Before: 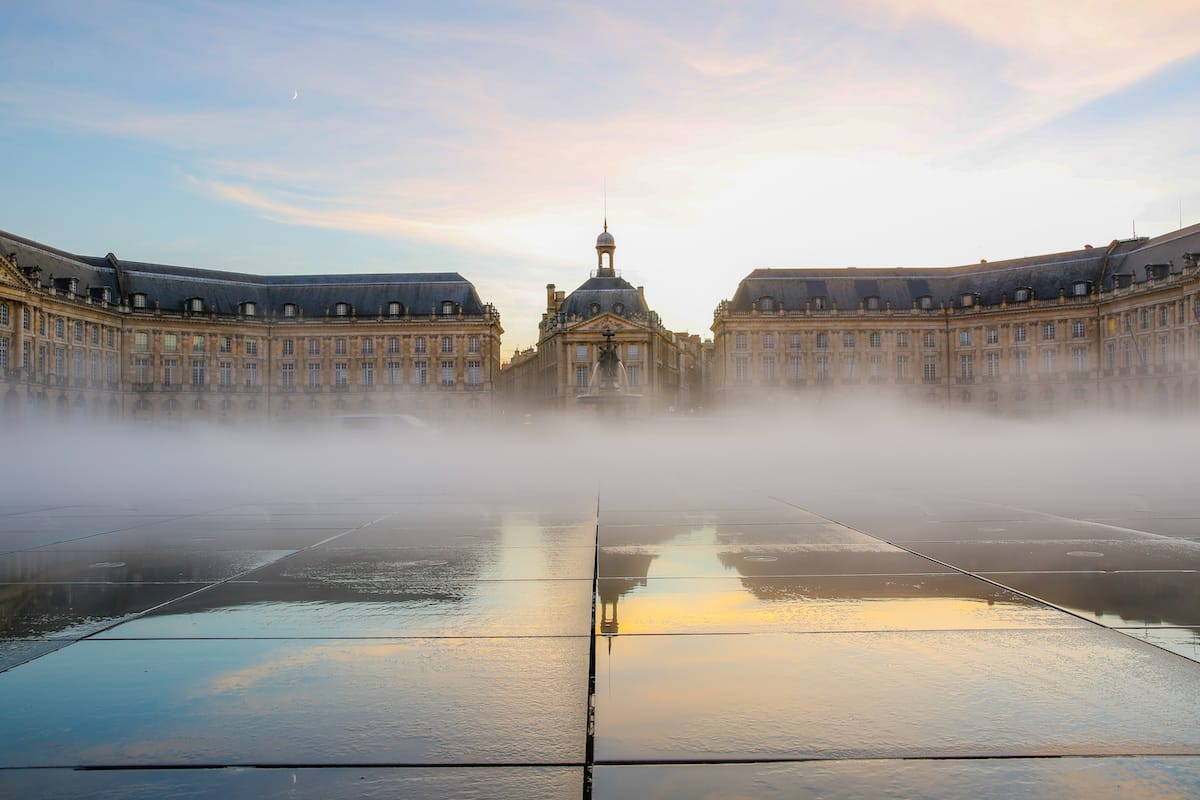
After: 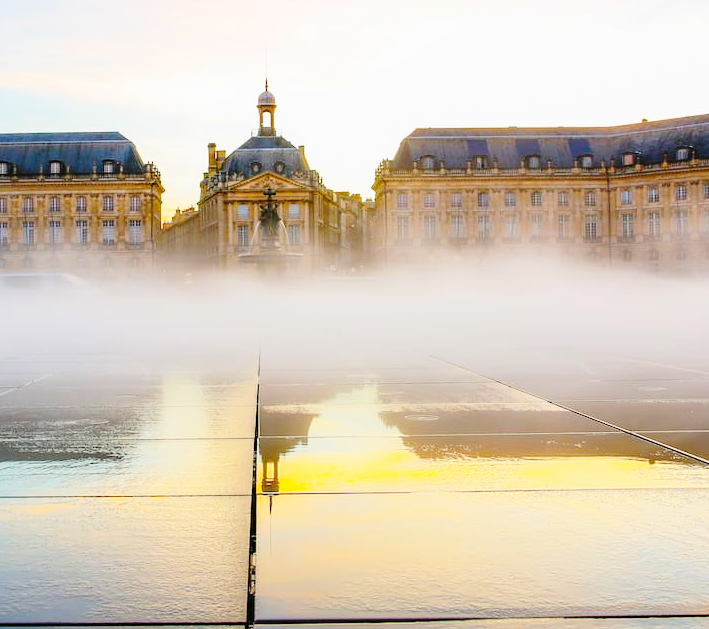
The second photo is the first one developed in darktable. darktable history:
crop and rotate: left 28.256%, top 17.734%, right 12.656%, bottom 3.573%
color balance rgb: perceptual saturation grading › global saturation 30%, global vibrance 30%
base curve: curves: ch0 [(0, 0) (0.028, 0.03) (0.121, 0.232) (0.46, 0.748) (0.859, 0.968) (1, 1)], preserve colors none
